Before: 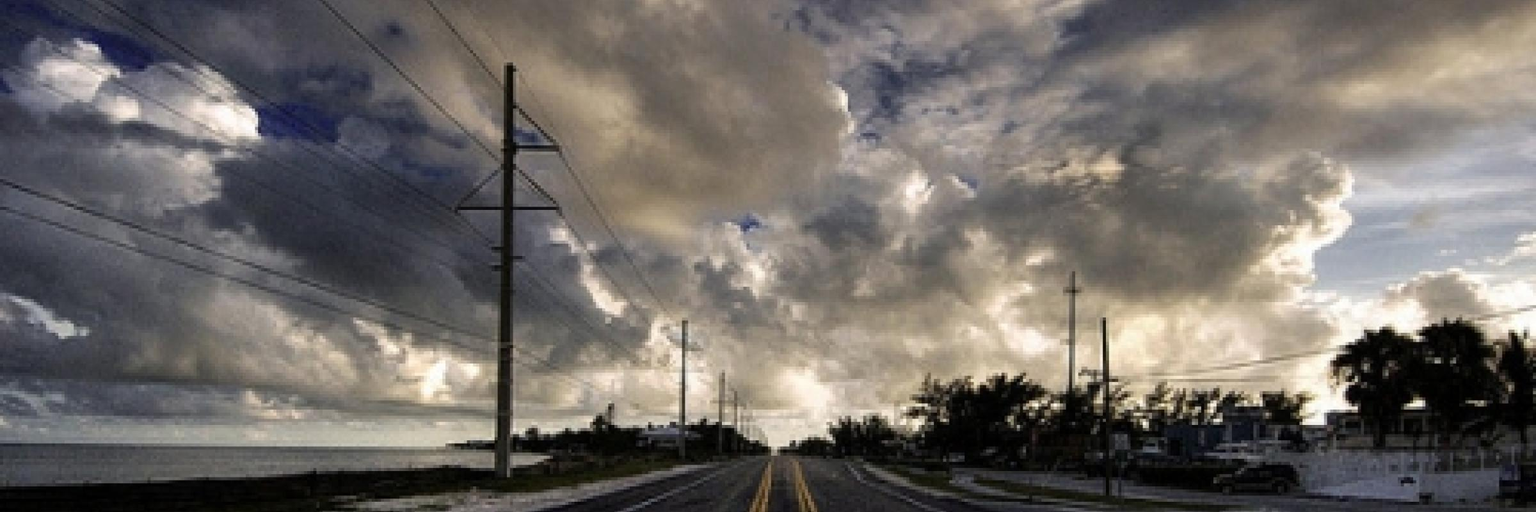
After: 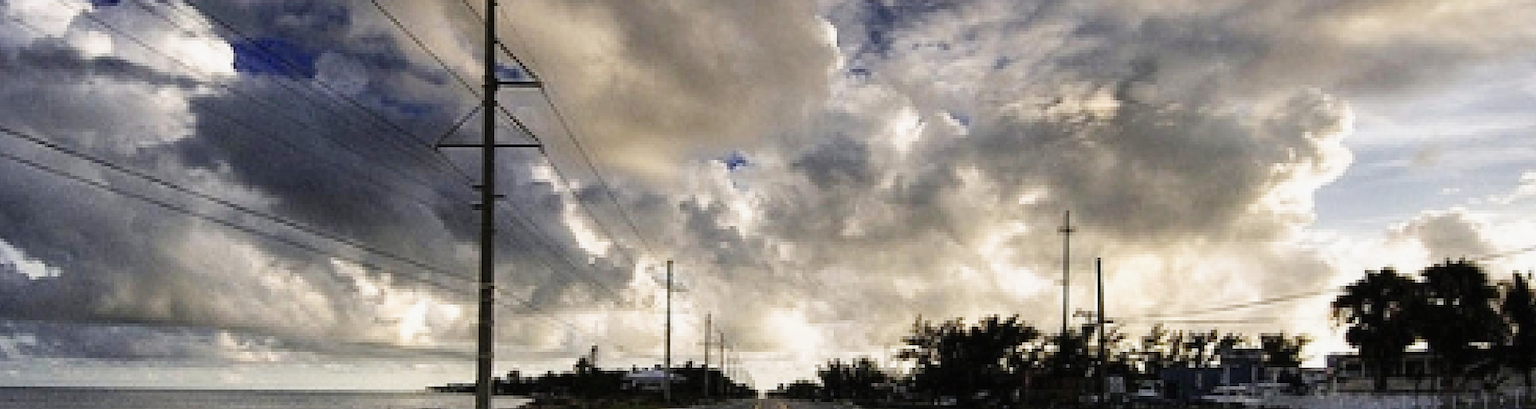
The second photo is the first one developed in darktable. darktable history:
sharpen: radius 0.975, amount 0.614
tone curve: curves: ch0 [(0, 0.012) (0.093, 0.11) (0.345, 0.425) (0.457, 0.562) (0.628, 0.738) (0.839, 0.909) (0.998, 0.978)]; ch1 [(0, 0) (0.437, 0.408) (0.472, 0.47) (0.502, 0.497) (0.527, 0.523) (0.568, 0.577) (0.62, 0.66) (0.669, 0.748) (0.859, 0.899) (1, 1)]; ch2 [(0, 0) (0.33, 0.301) (0.421, 0.443) (0.473, 0.498) (0.509, 0.502) (0.535, 0.545) (0.549, 0.576) (0.644, 0.703) (1, 1)], preserve colors none
crop and rotate: left 1.967%, top 12.978%, right 0.273%, bottom 8.798%
